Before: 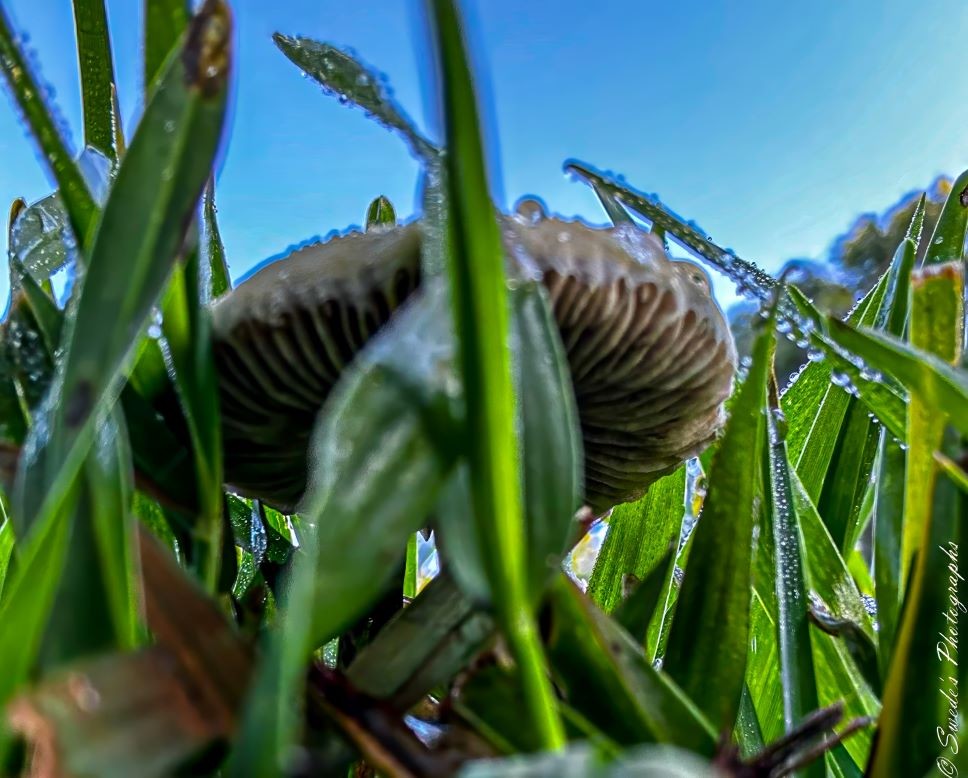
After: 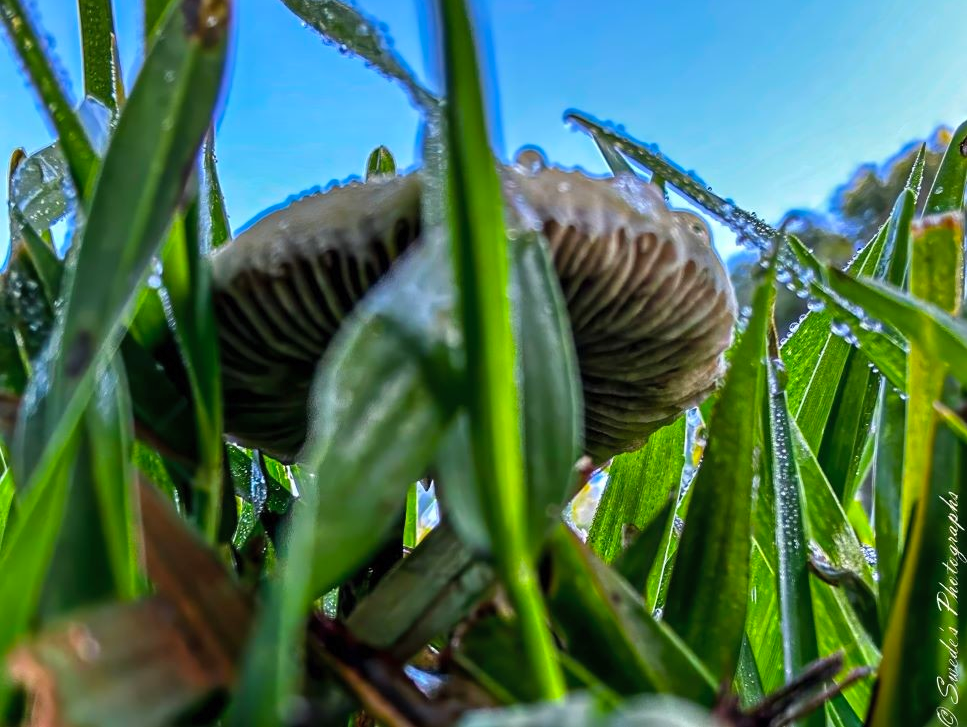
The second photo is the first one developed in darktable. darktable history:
crop and rotate: top 6.541%
contrast brightness saturation: contrast 0.03, brightness 0.058, saturation 0.121
